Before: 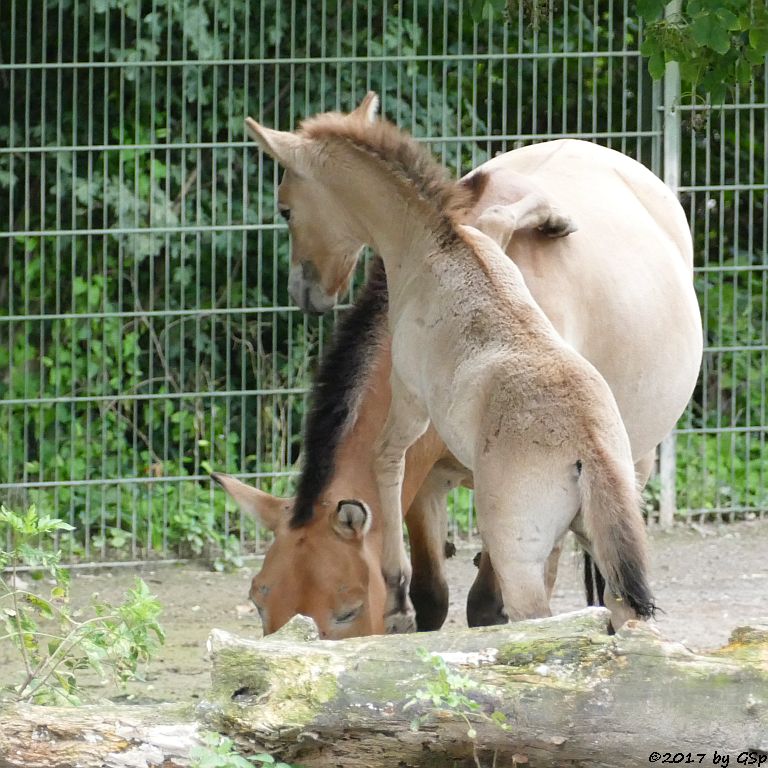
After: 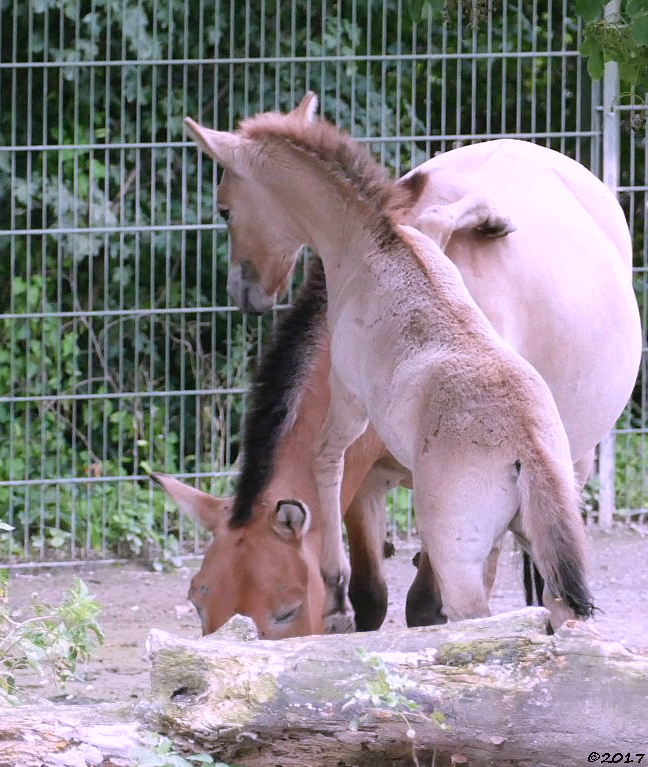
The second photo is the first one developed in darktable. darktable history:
crop: left 8.037%, right 7.53%
color correction: highlights a* 15.09, highlights b* -25.66
